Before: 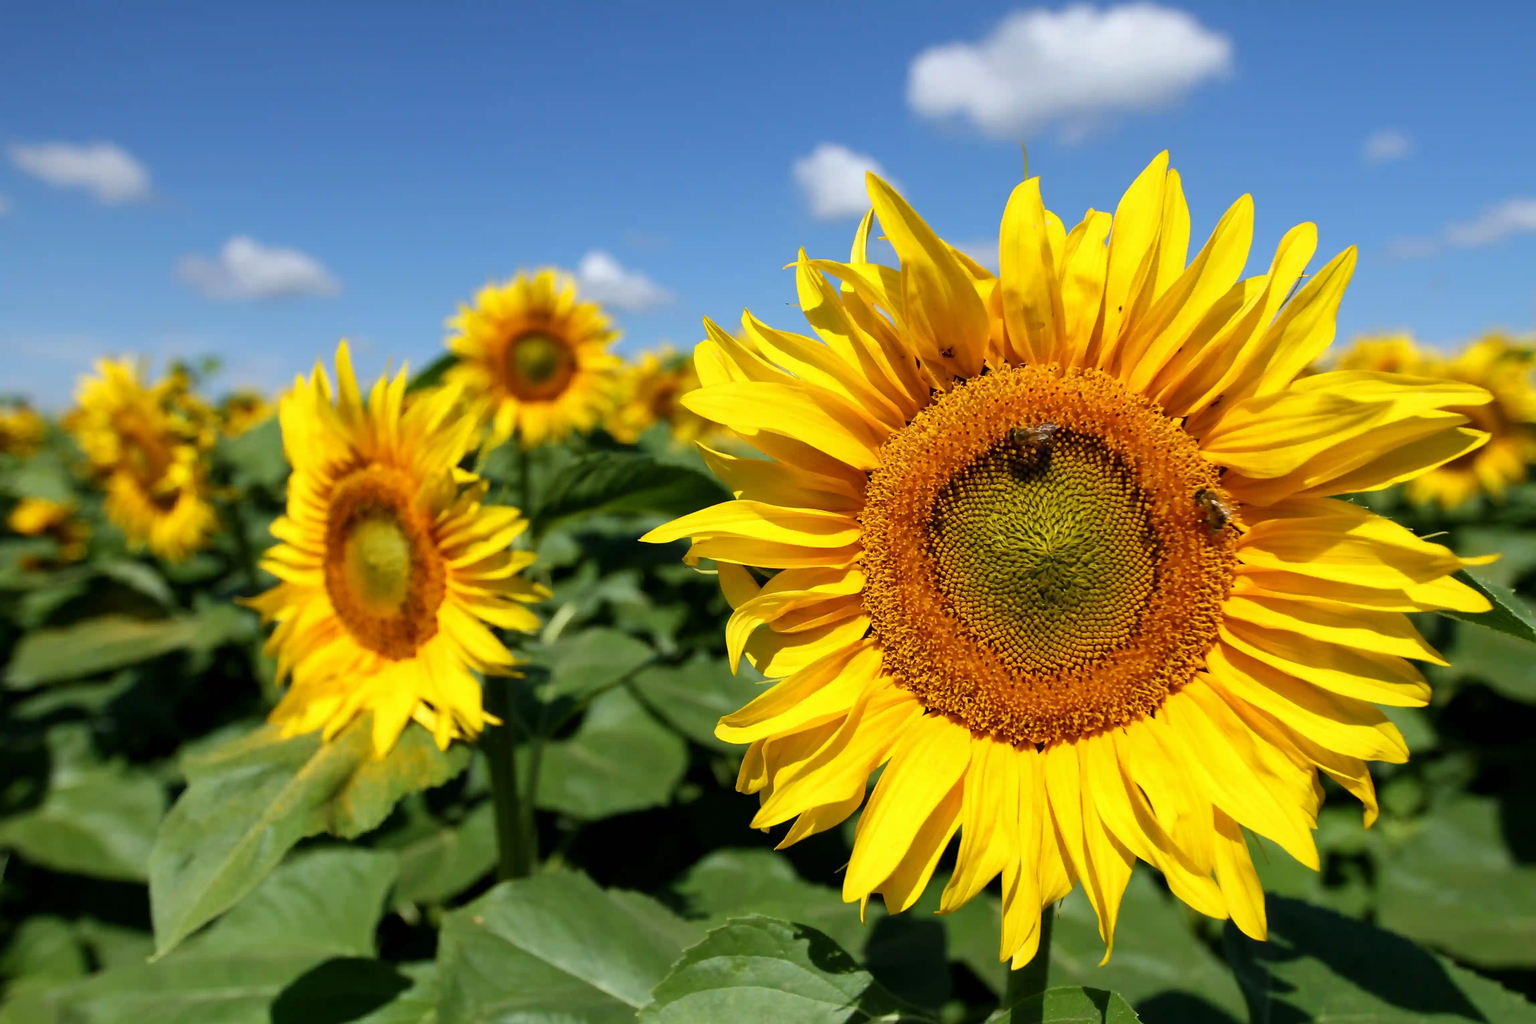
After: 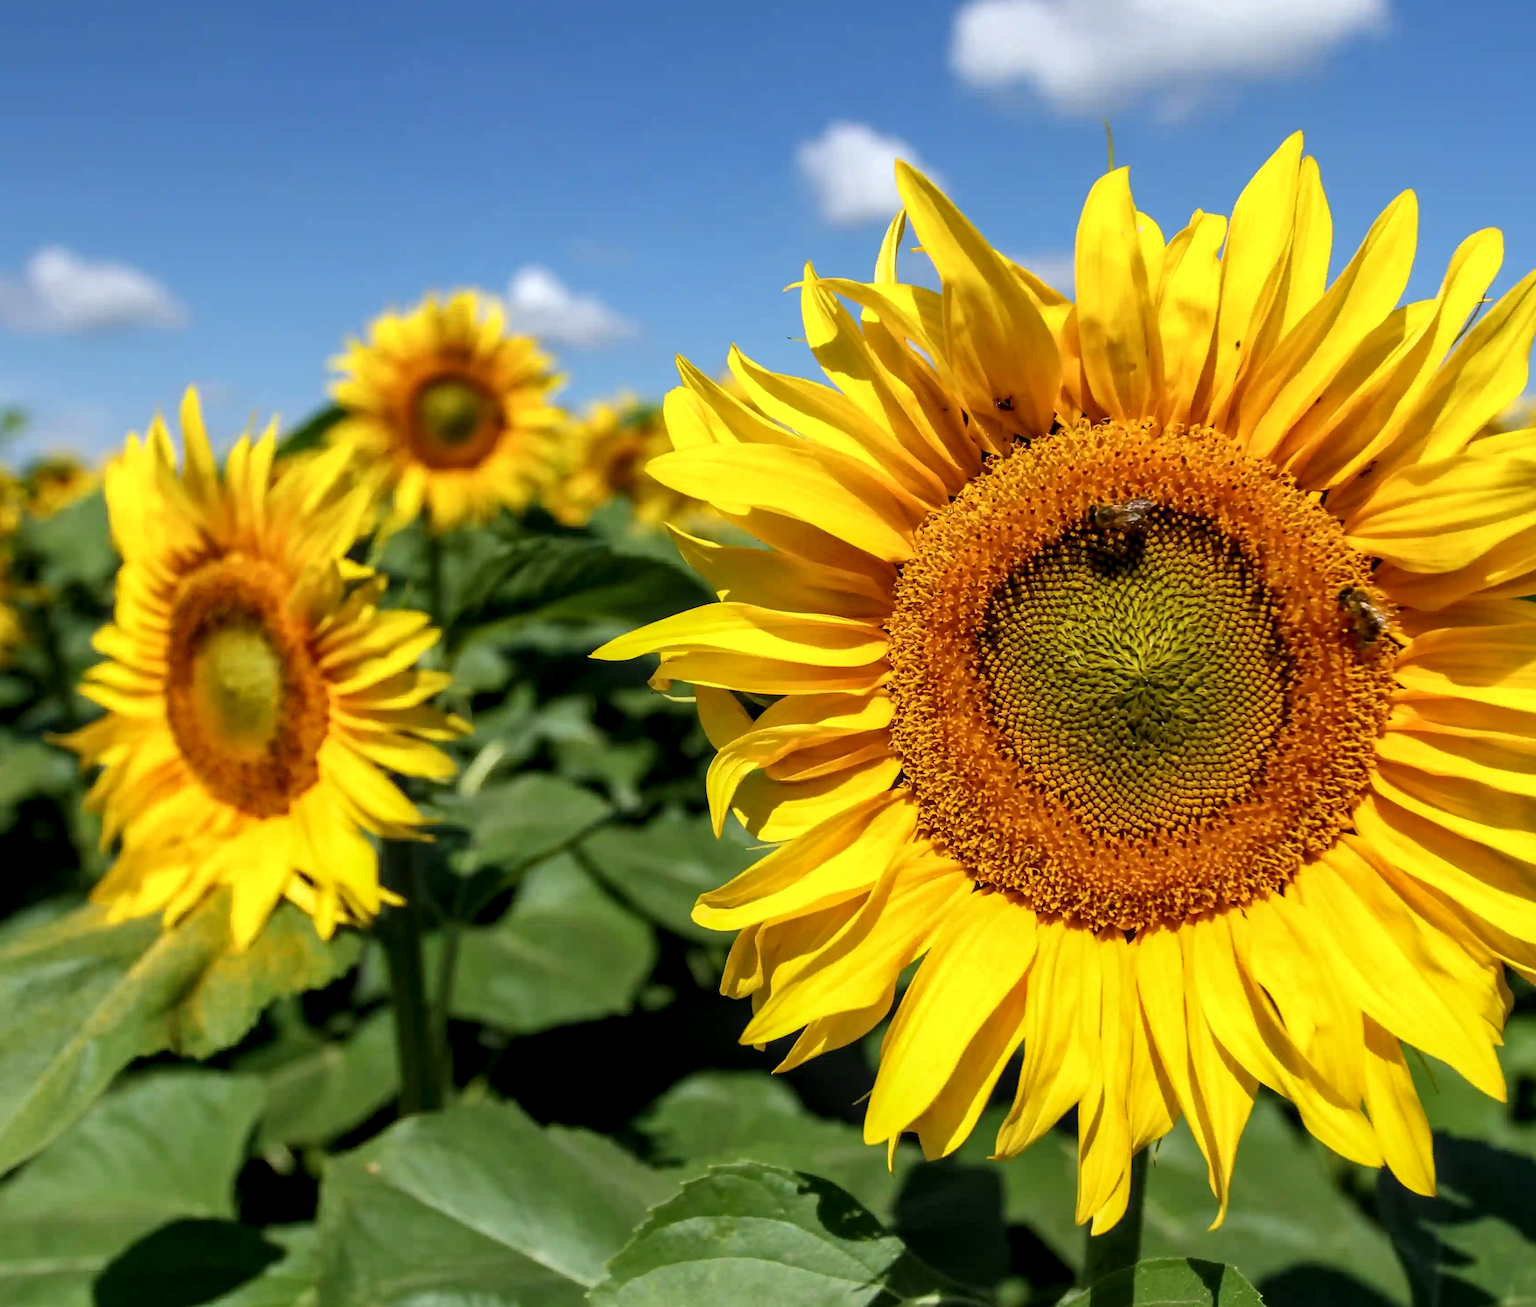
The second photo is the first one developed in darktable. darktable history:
crop and rotate: left 13.15%, top 5.251%, right 12.609%
local contrast: detail 130%
